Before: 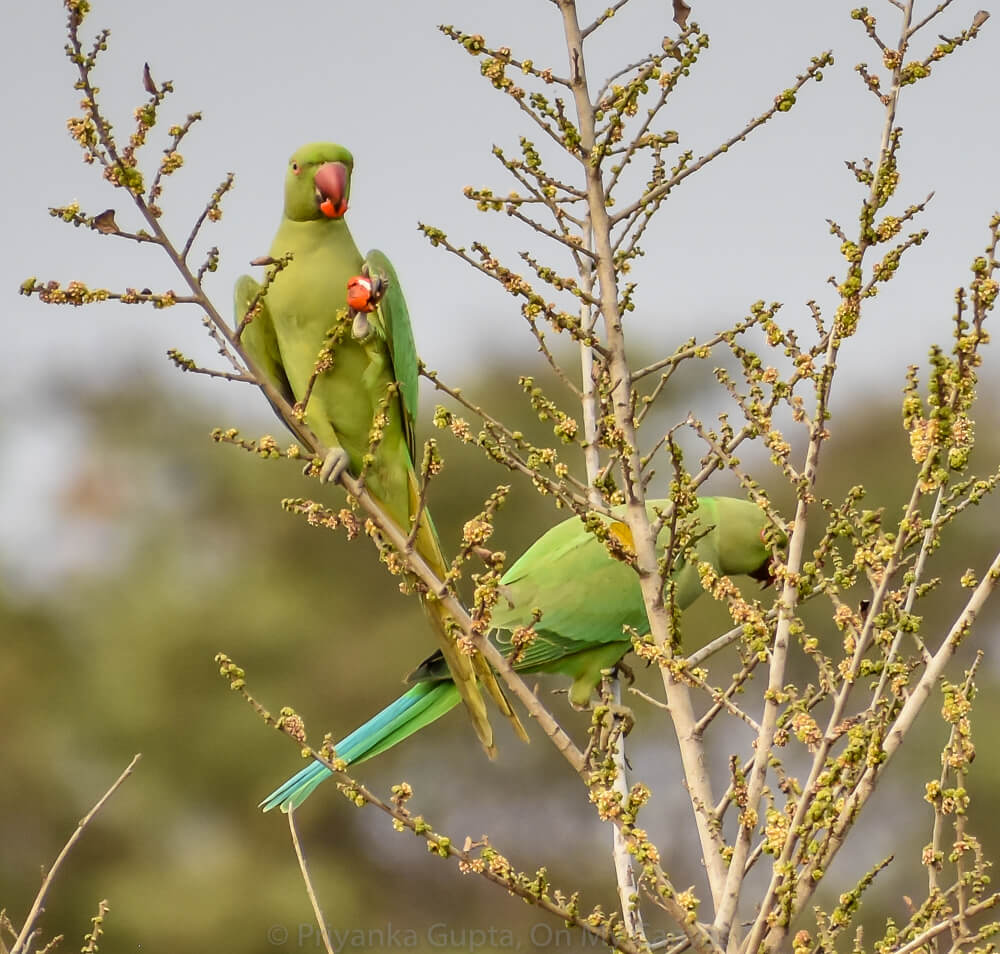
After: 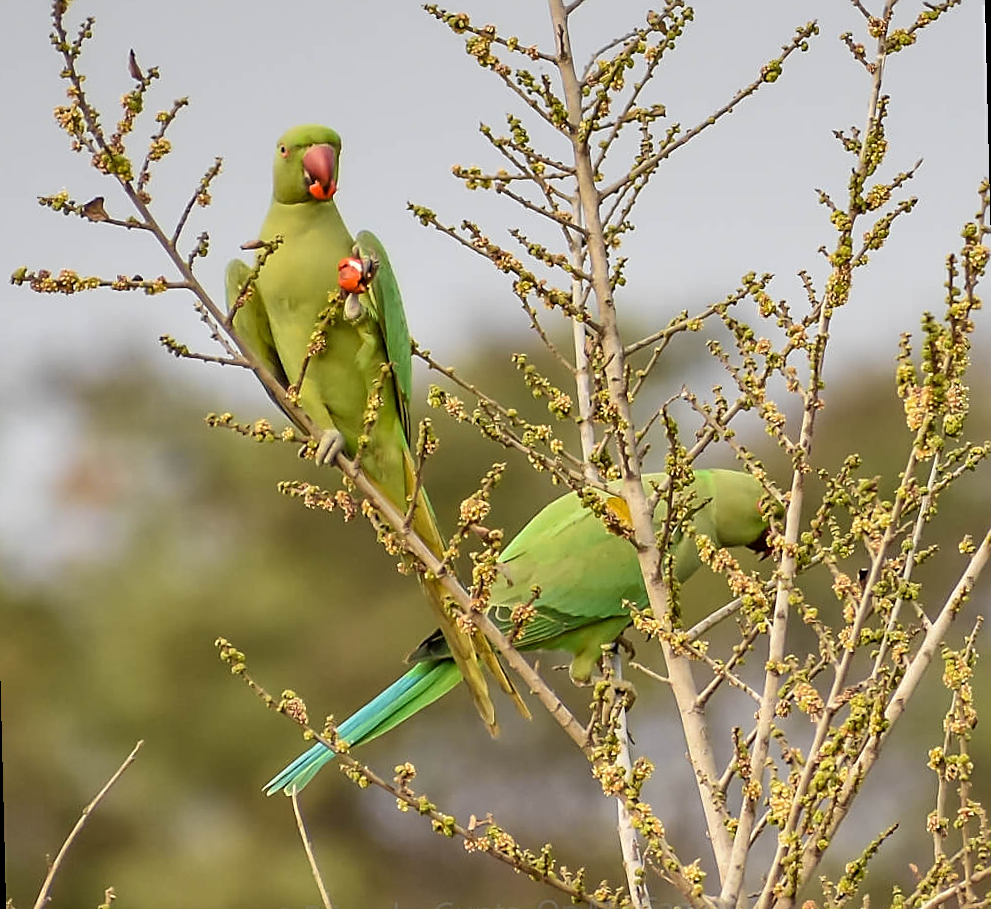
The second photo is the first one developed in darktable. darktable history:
rotate and perspective: rotation -1.42°, crop left 0.016, crop right 0.984, crop top 0.035, crop bottom 0.965
sharpen: on, module defaults
